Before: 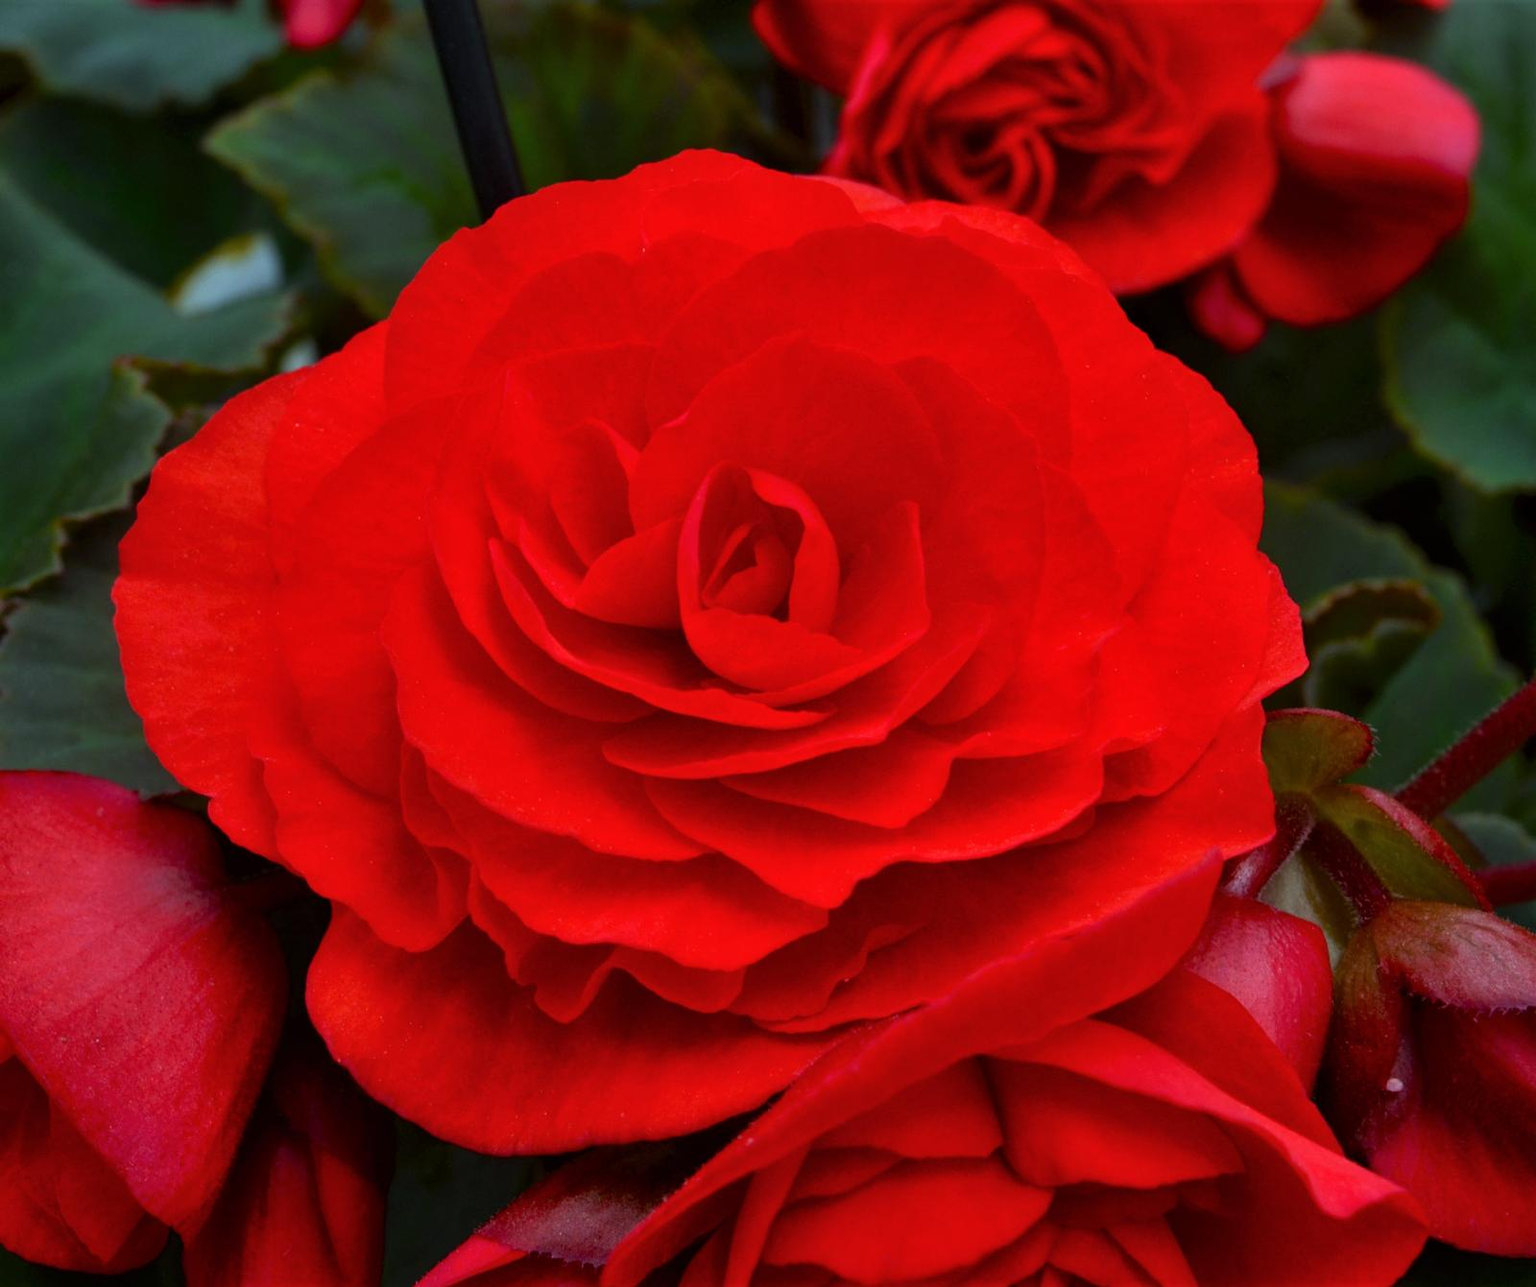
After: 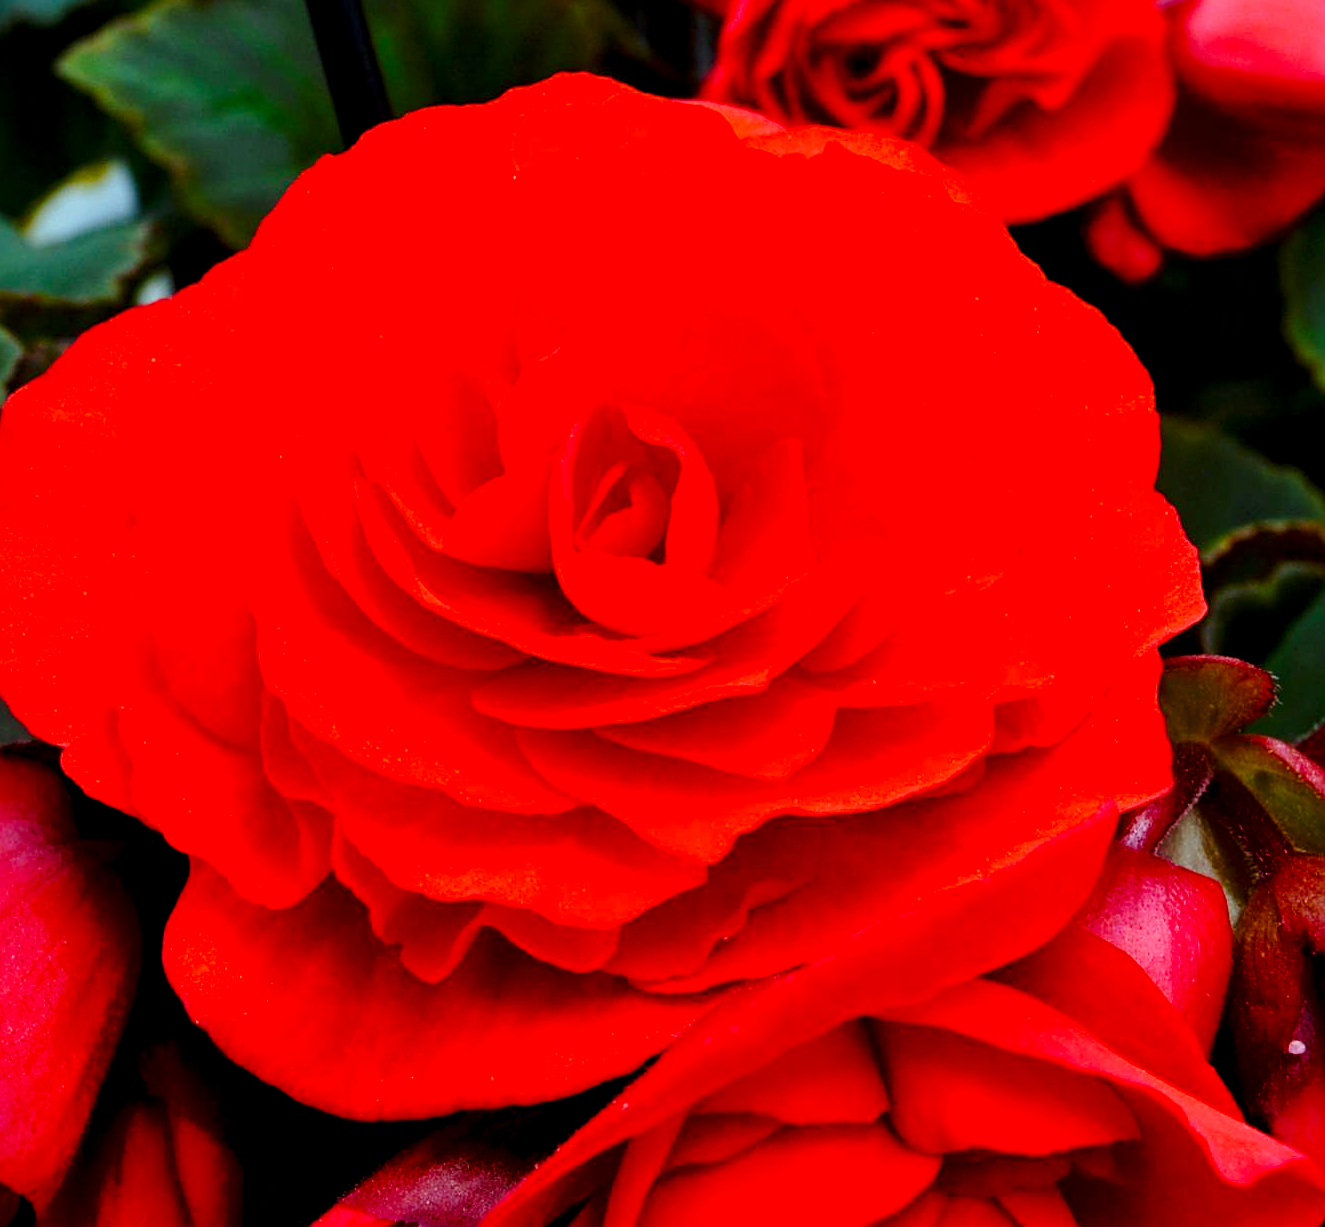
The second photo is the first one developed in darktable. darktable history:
white balance: red 0.982, blue 1.018
crop: left 9.807%, top 6.259%, right 7.334%, bottom 2.177%
base curve: curves: ch0 [(0, 0) (0.028, 0.03) (0.121, 0.232) (0.46, 0.748) (0.859, 0.968) (1, 1)], preserve colors none
exposure: black level correction 0.007, exposure 0.093 EV, compensate highlight preservation false
sharpen: on, module defaults
